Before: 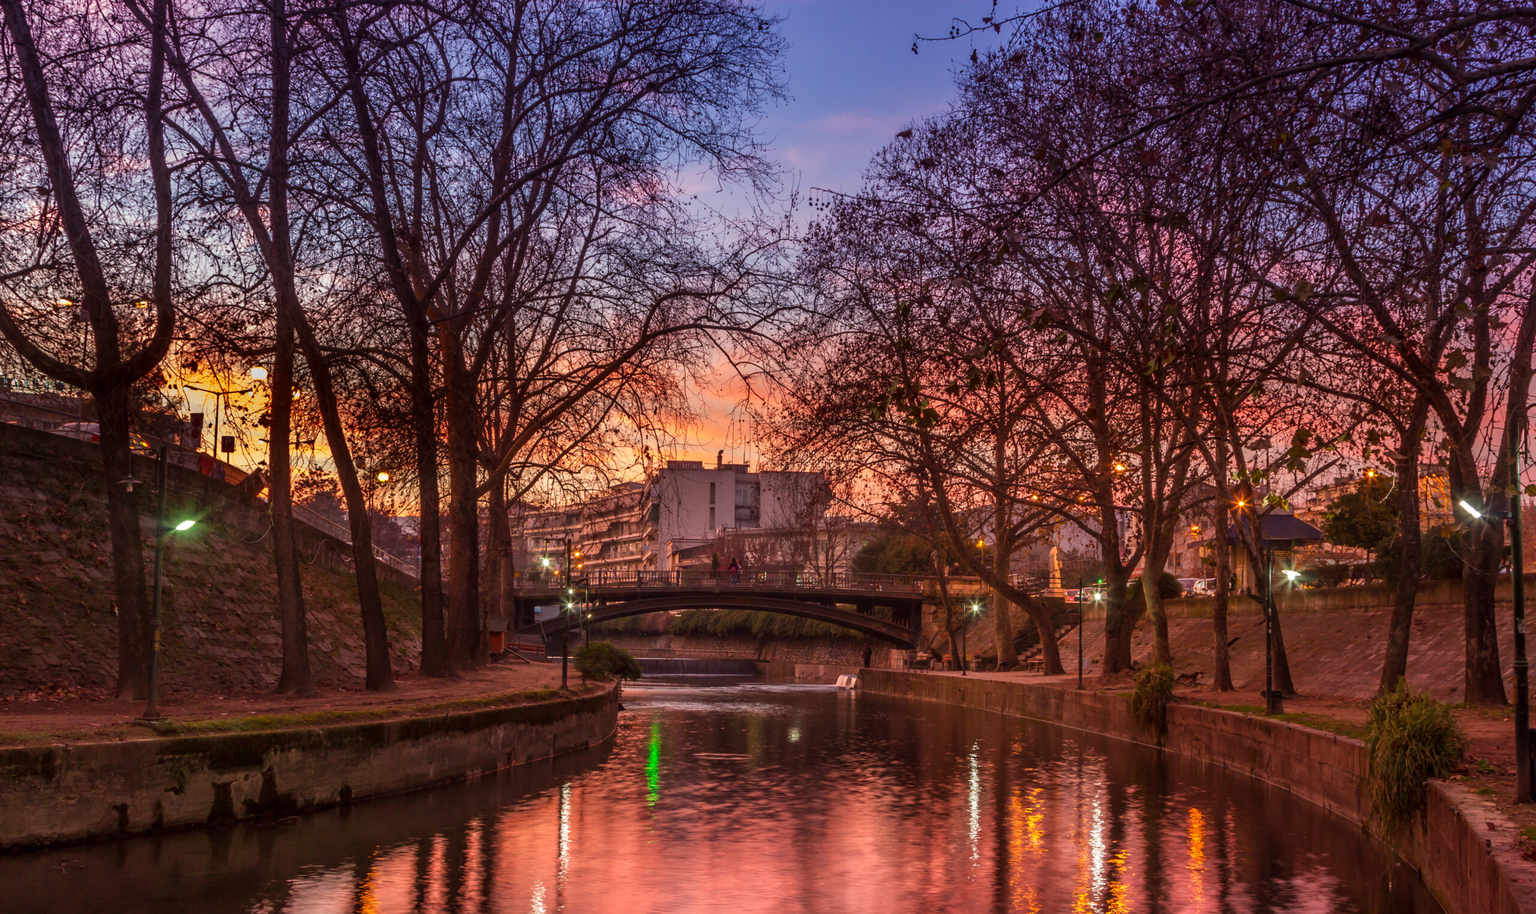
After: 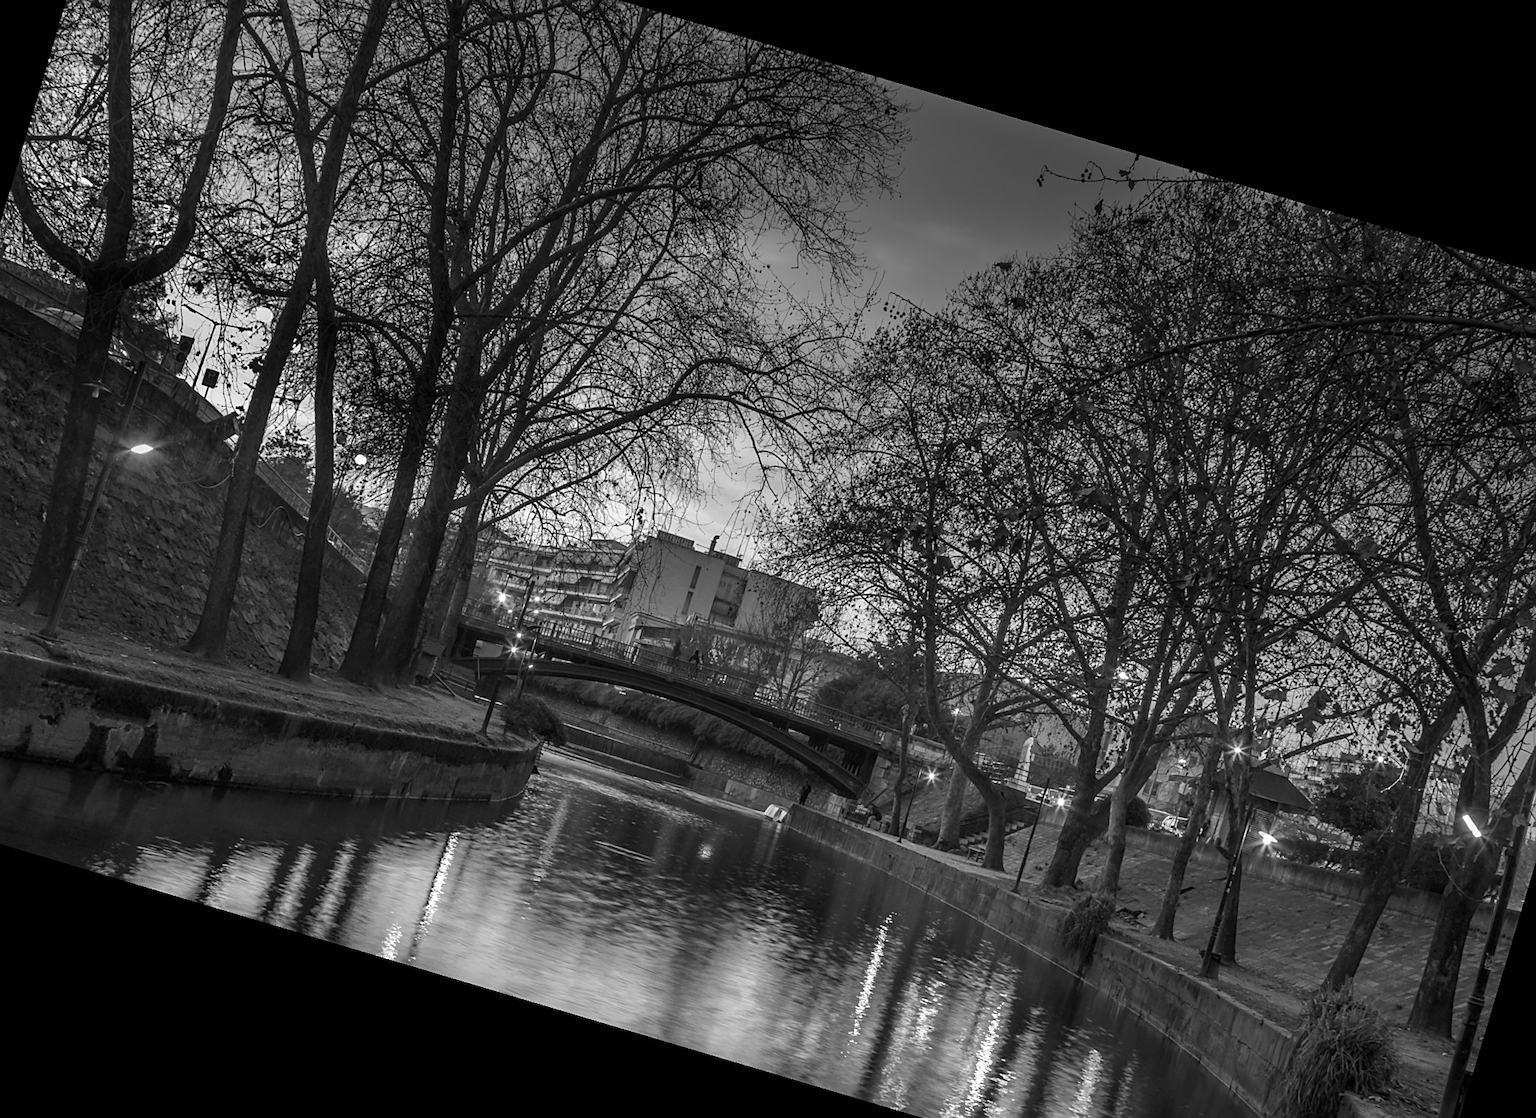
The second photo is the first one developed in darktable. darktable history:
contrast brightness saturation: saturation 0.1
crop and rotate: angle -3.27°, left 5.211%, top 5.211%, right 4.607%, bottom 4.607%
exposure: black level correction 0, exposure 0.5 EV, compensate highlight preservation false
sharpen: on, module defaults
monochrome: a 79.32, b 81.83, size 1.1
rotate and perspective: rotation 13.27°, automatic cropping off
color balance rgb: perceptual saturation grading › global saturation 25%, global vibrance 10%
